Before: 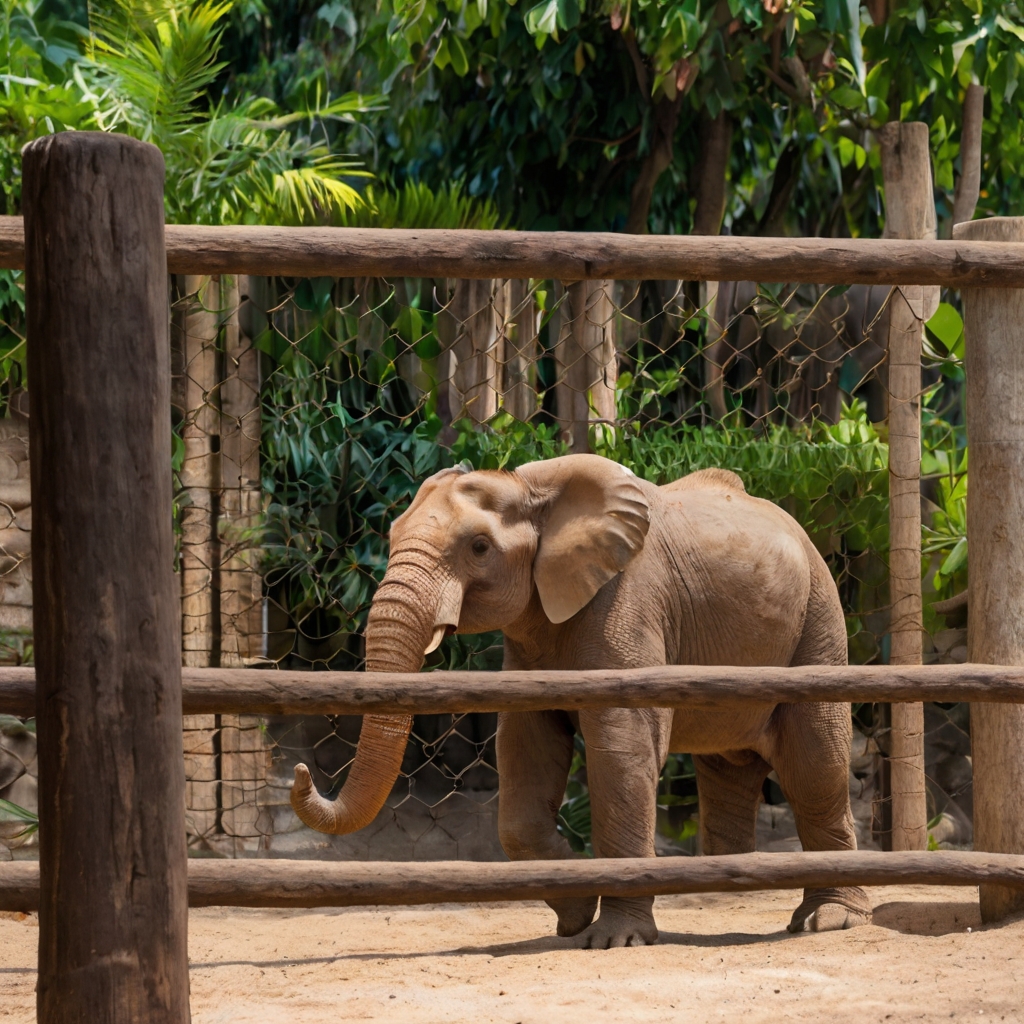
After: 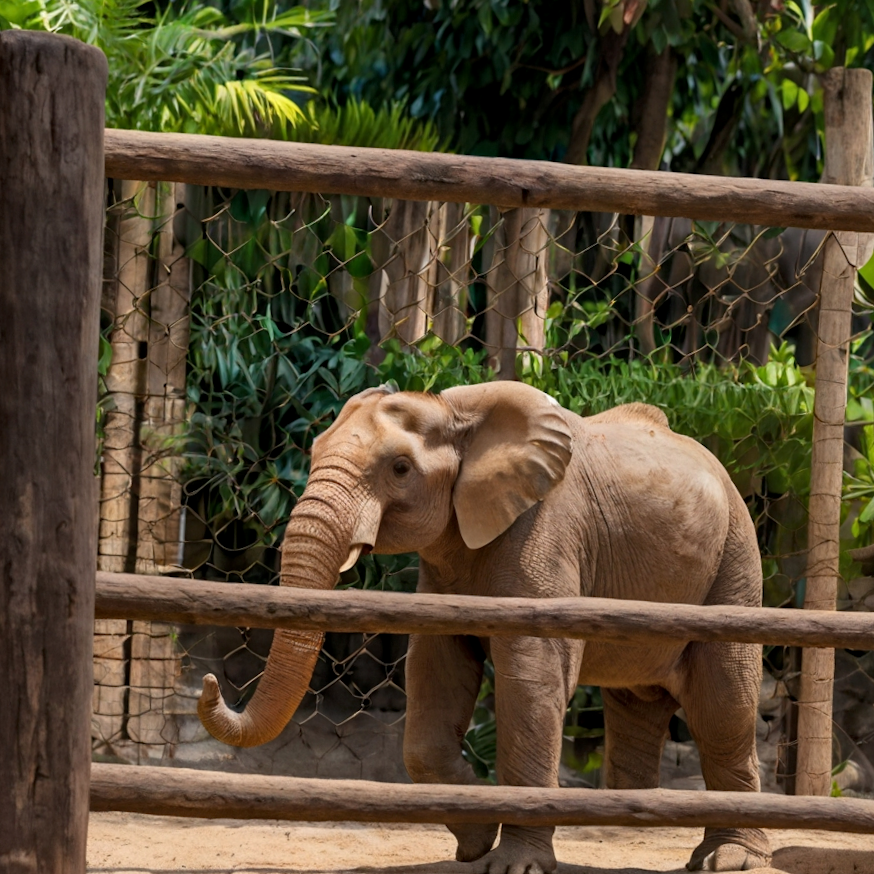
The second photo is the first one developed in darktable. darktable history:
local contrast: highlights 100%, shadows 100%, detail 120%, midtone range 0.2
haze removal: strength 0.1, compatibility mode true, adaptive false
crop and rotate: angle -3.27°, left 5.211%, top 5.211%, right 4.607%, bottom 4.607%
